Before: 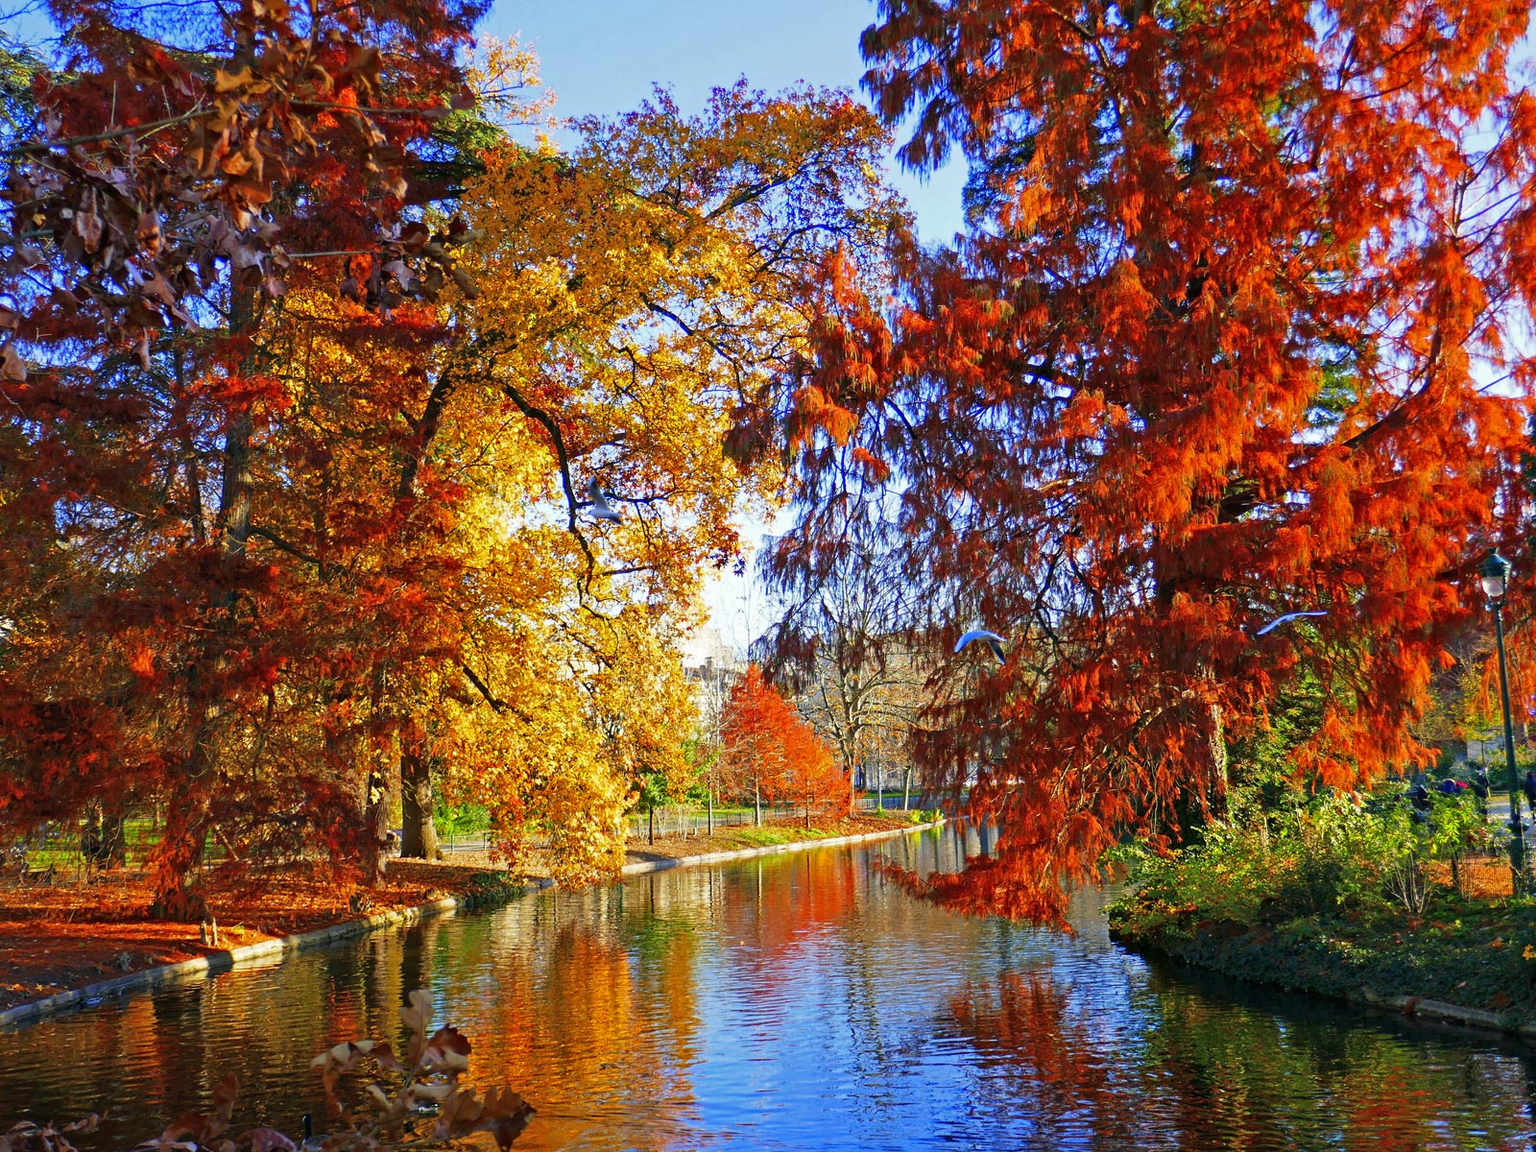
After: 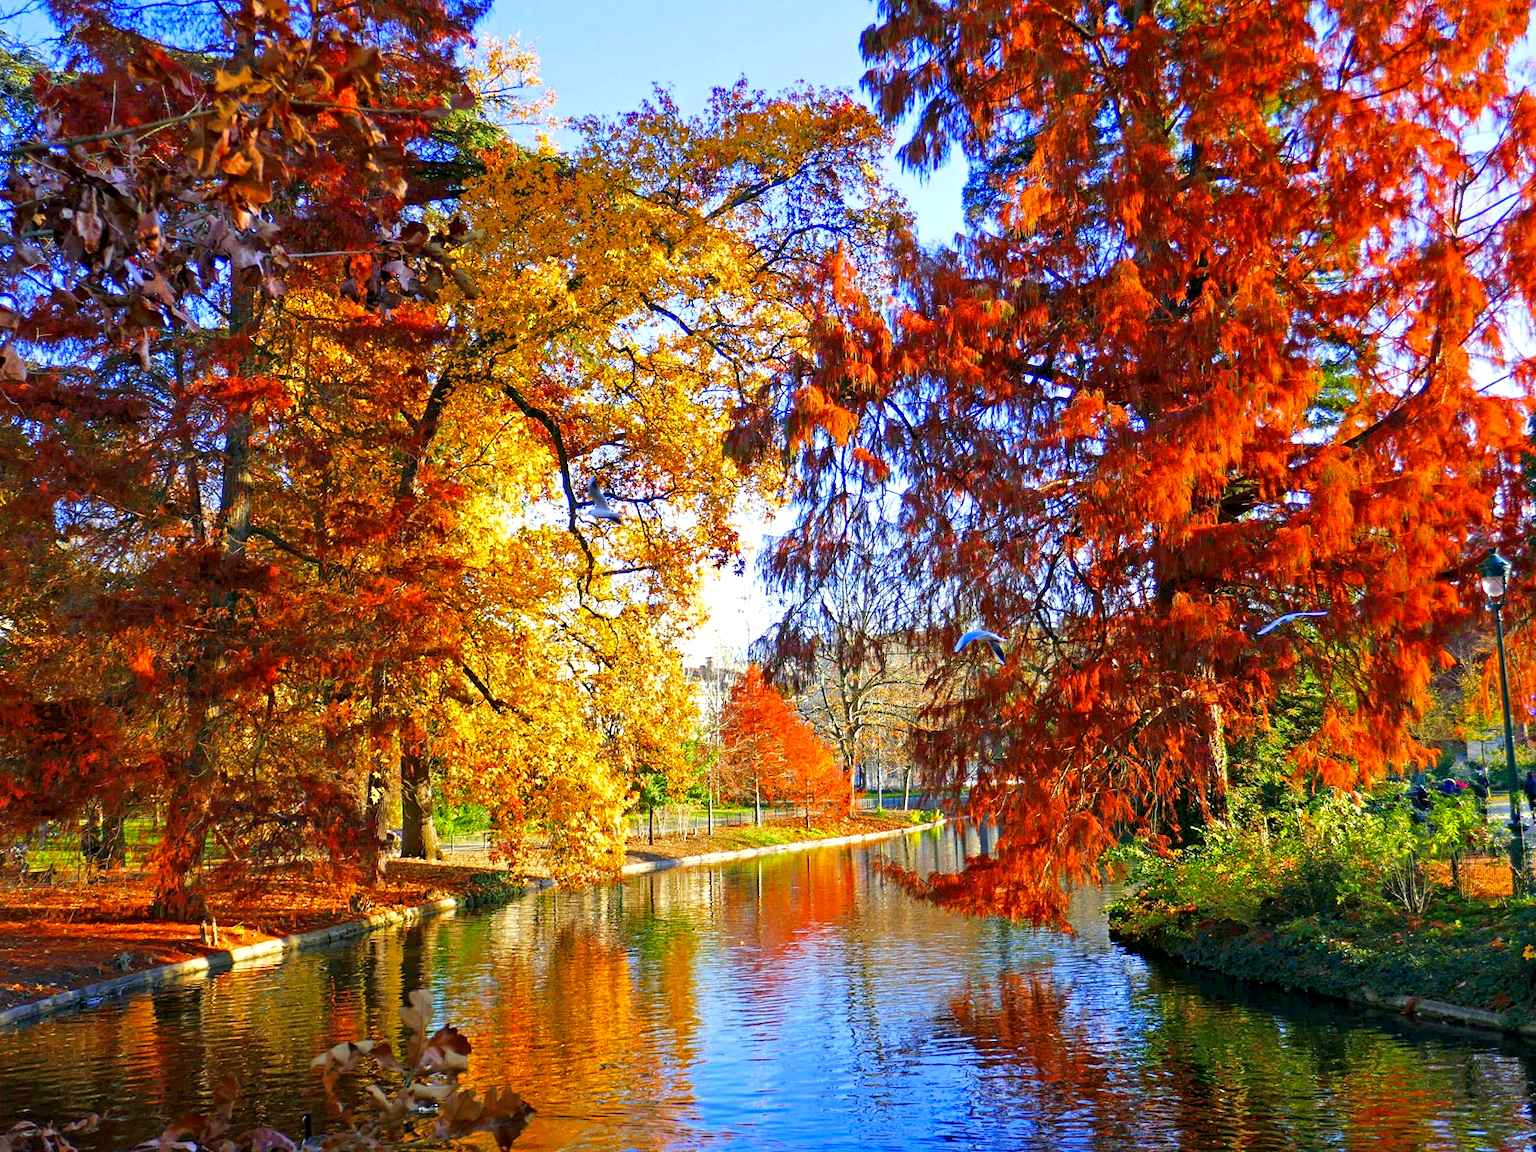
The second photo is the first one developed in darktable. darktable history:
color balance rgb: shadows lift › chroma 1.008%, shadows lift › hue 215.82°, global offset › luminance -0.308%, global offset › hue 260.55°, perceptual saturation grading › global saturation 0.408%, perceptual saturation grading › mid-tones 11.704%, perceptual brilliance grading › global brilliance 9.647%, perceptual brilliance grading › shadows 15.19%
